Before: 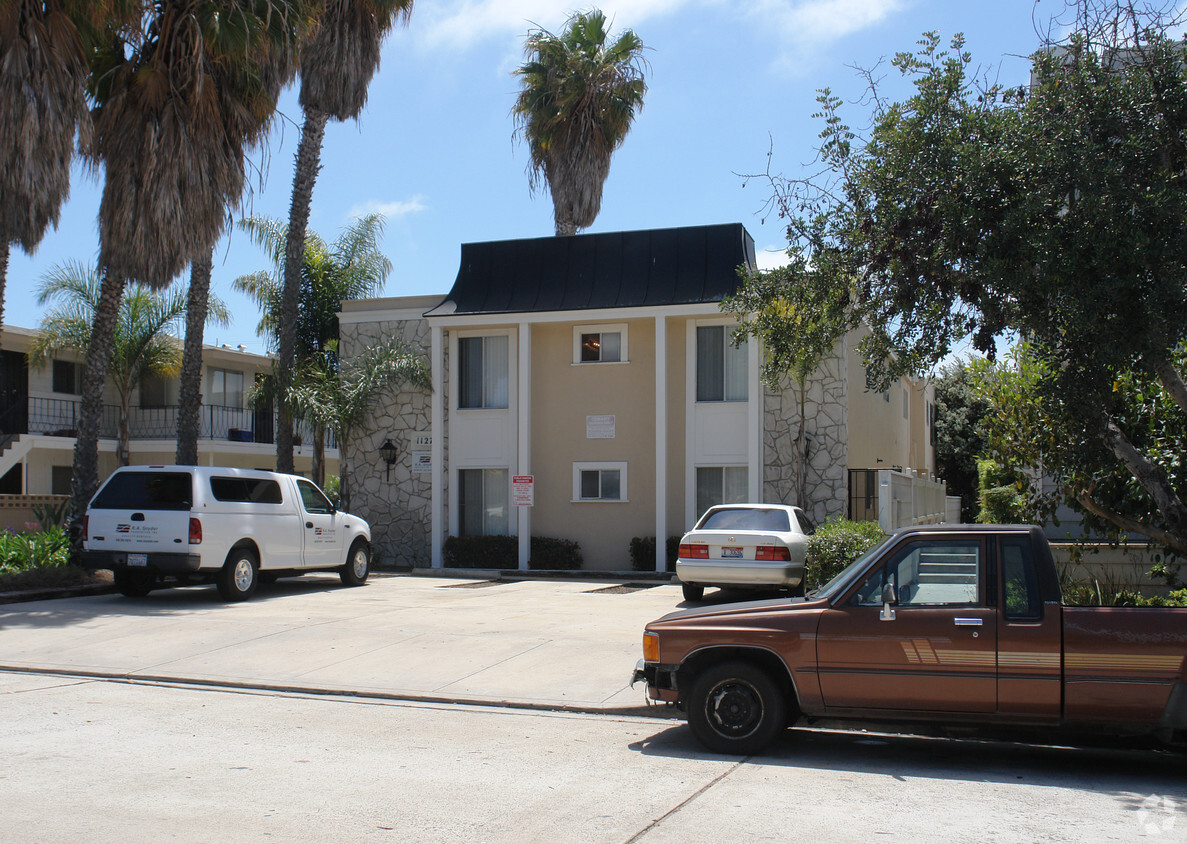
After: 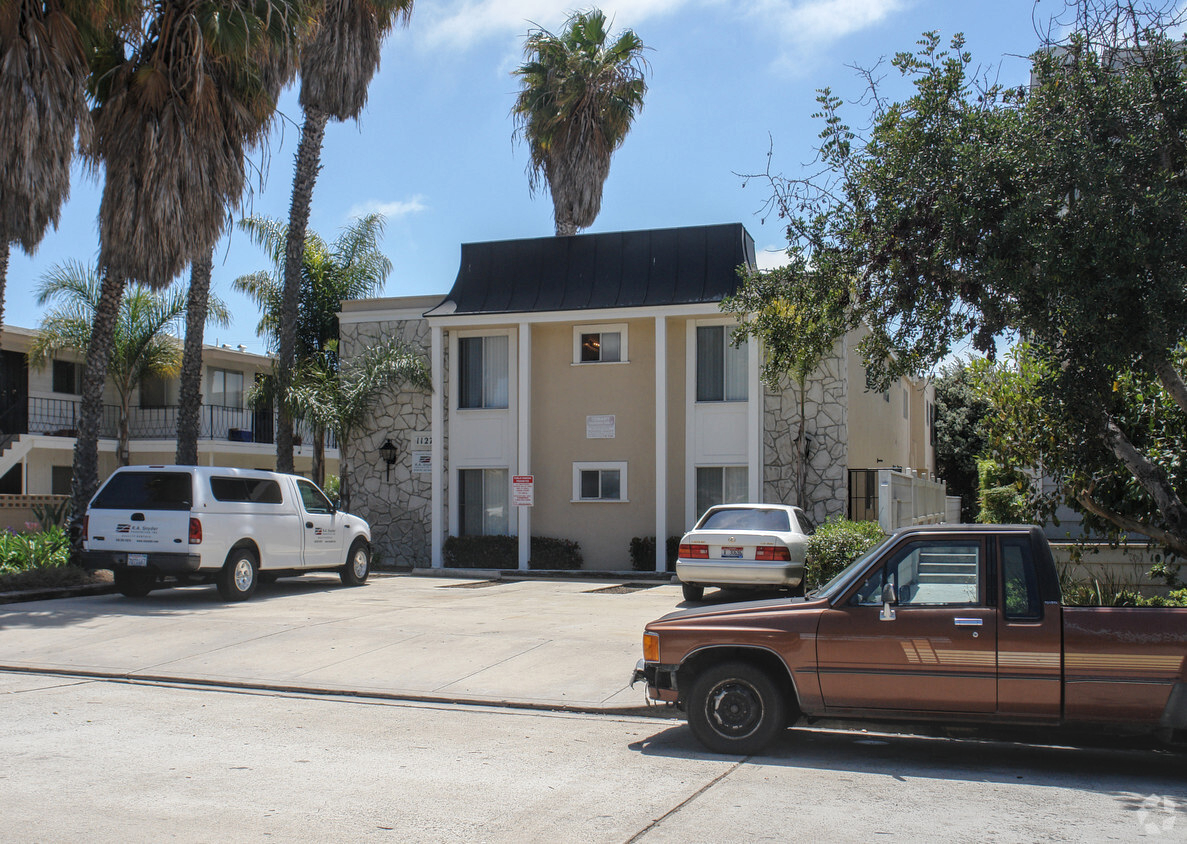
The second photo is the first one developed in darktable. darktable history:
local contrast: highlights 6%, shadows 2%, detail 134%
